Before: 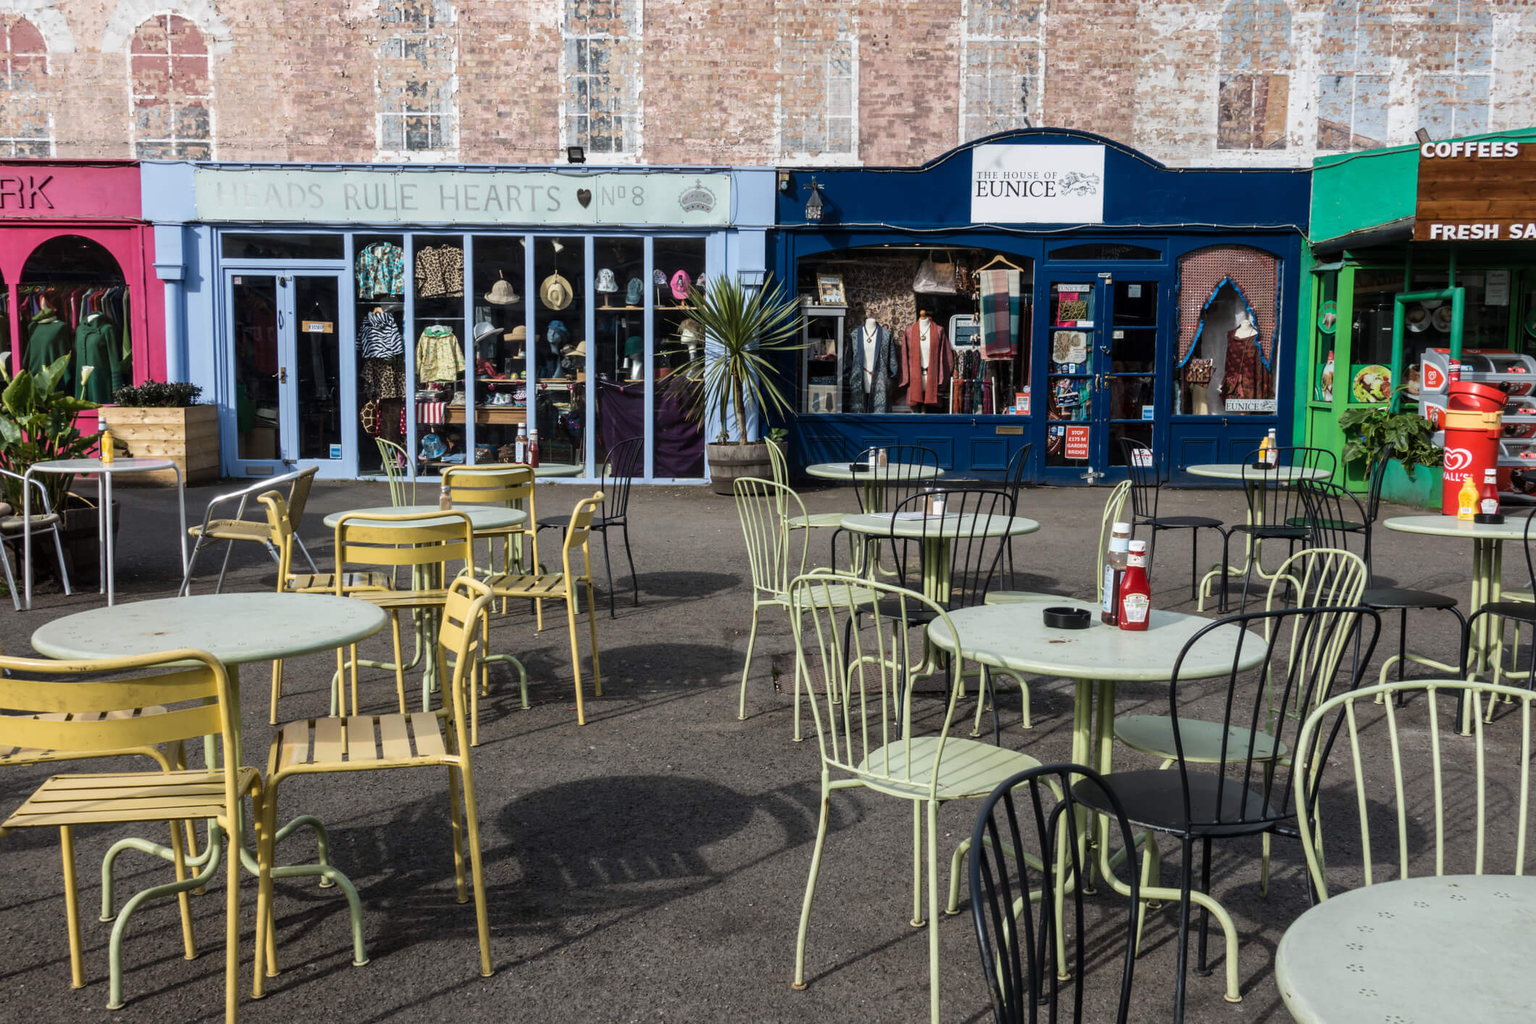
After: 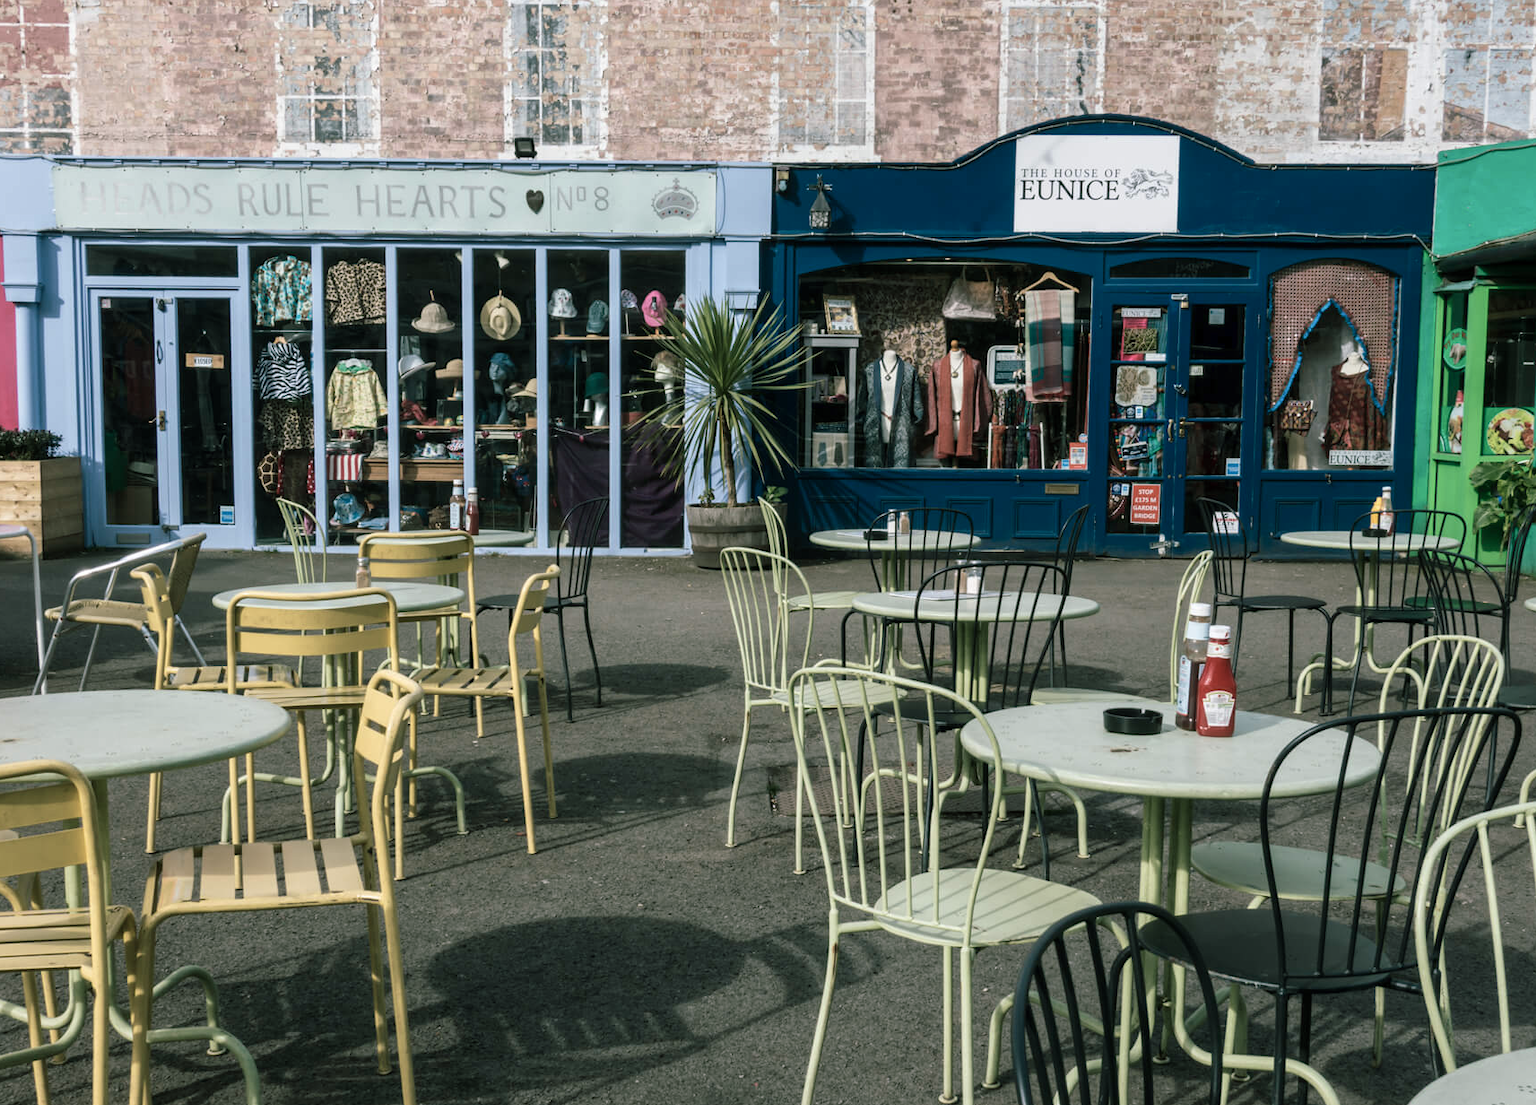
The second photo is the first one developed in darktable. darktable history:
crop: left 9.906%, top 3.526%, right 9.292%, bottom 9.252%
color balance rgb: shadows lift › chroma 11.517%, shadows lift › hue 133.4°, linear chroma grading › global chroma 8.769%, perceptual saturation grading › global saturation -32.823%, global vibrance 20%
